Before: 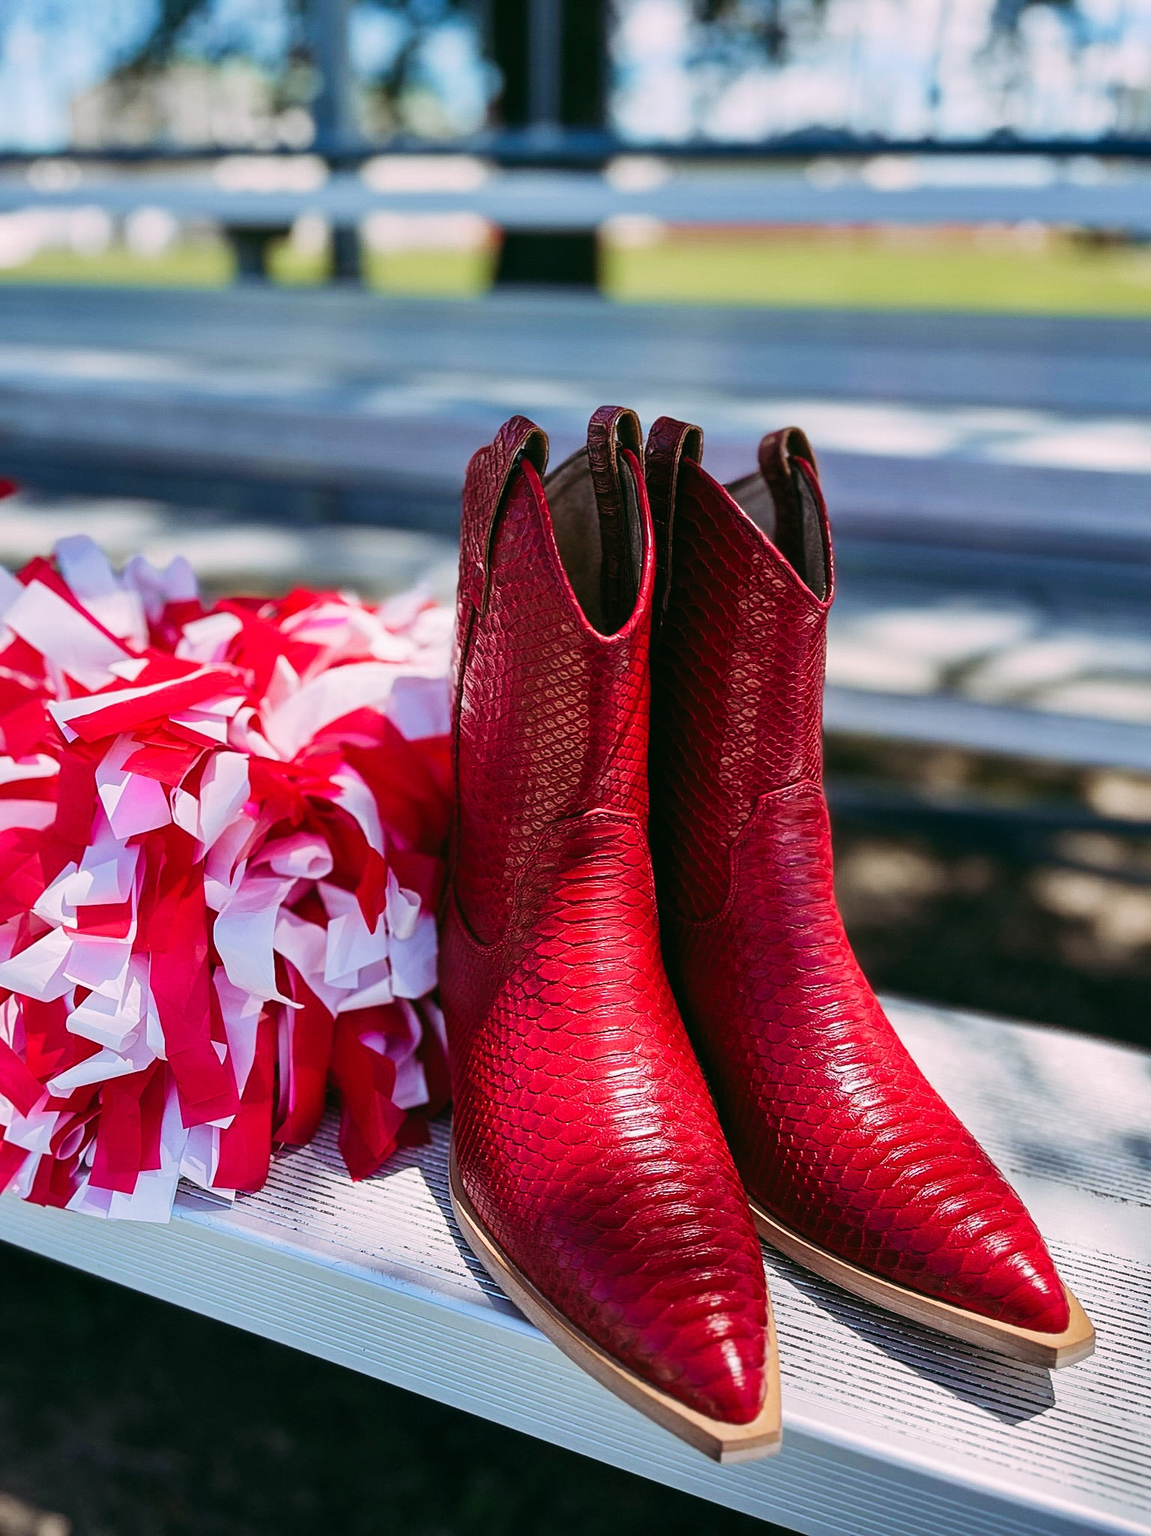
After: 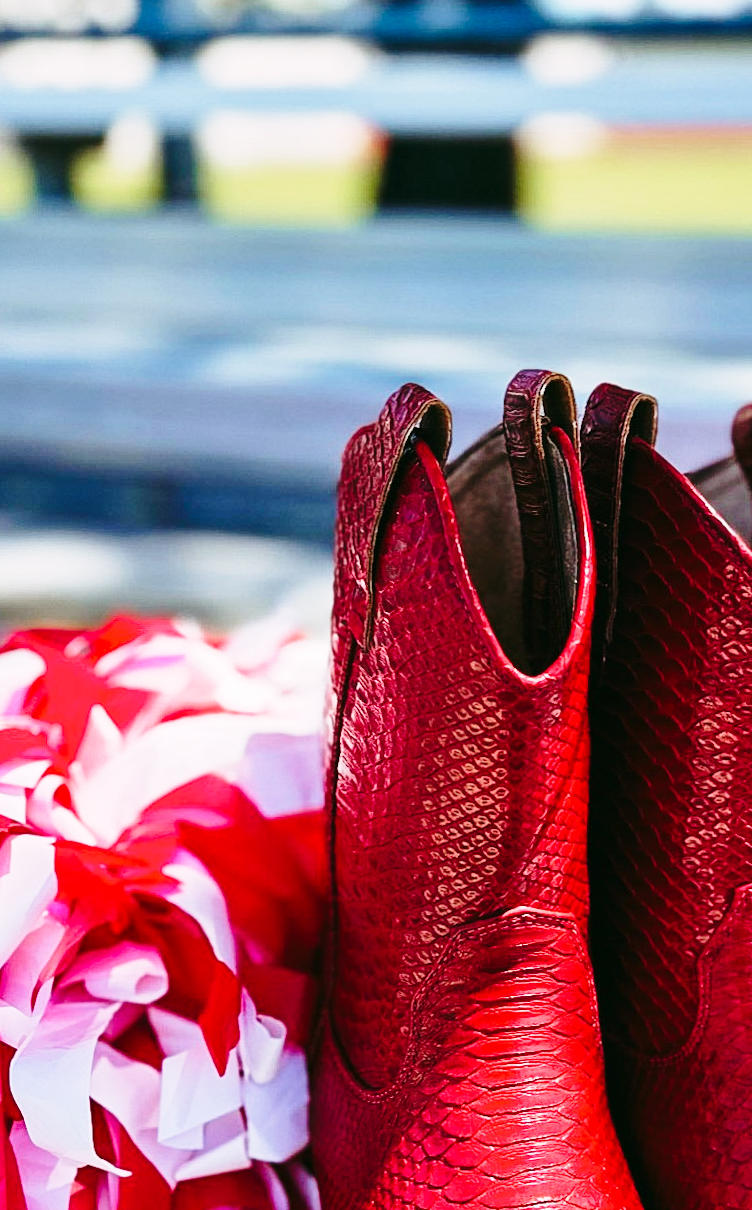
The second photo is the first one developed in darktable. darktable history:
base curve: curves: ch0 [(0, 0) (0.028, 0.03) (0.121, 0.232) (0.46, 0.748) (0.859, 0.968) (1, 1)], preserve colors none
crop: left 17.835%, top 7.675%, right 32.881%, bottom 32.213%
rotate and perspective: rotation -0.45°, automatic cropping original format, crop left 0.008, crop right 0.992, crop top 0.012, crop bottom 0.988
